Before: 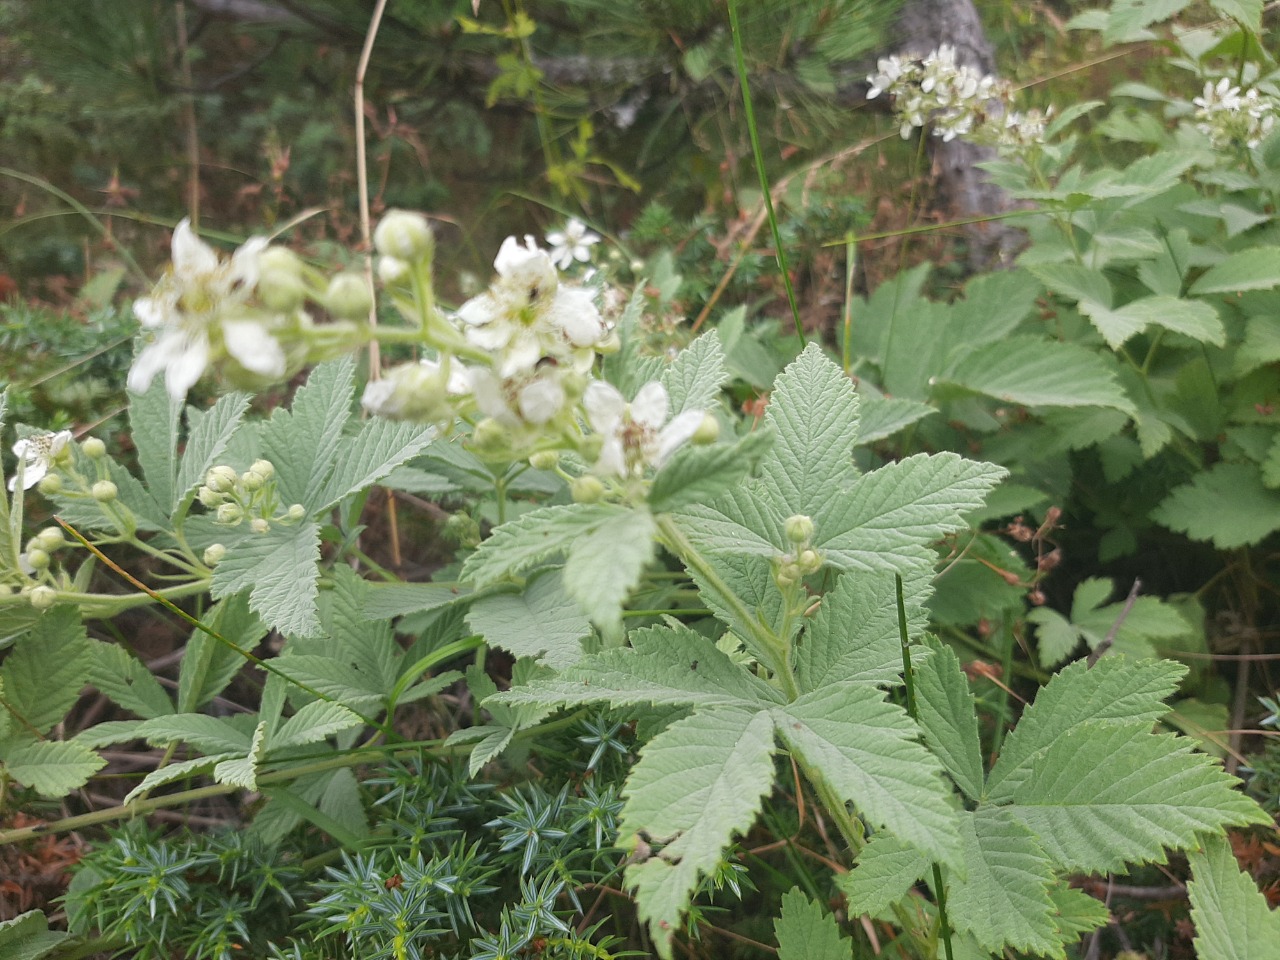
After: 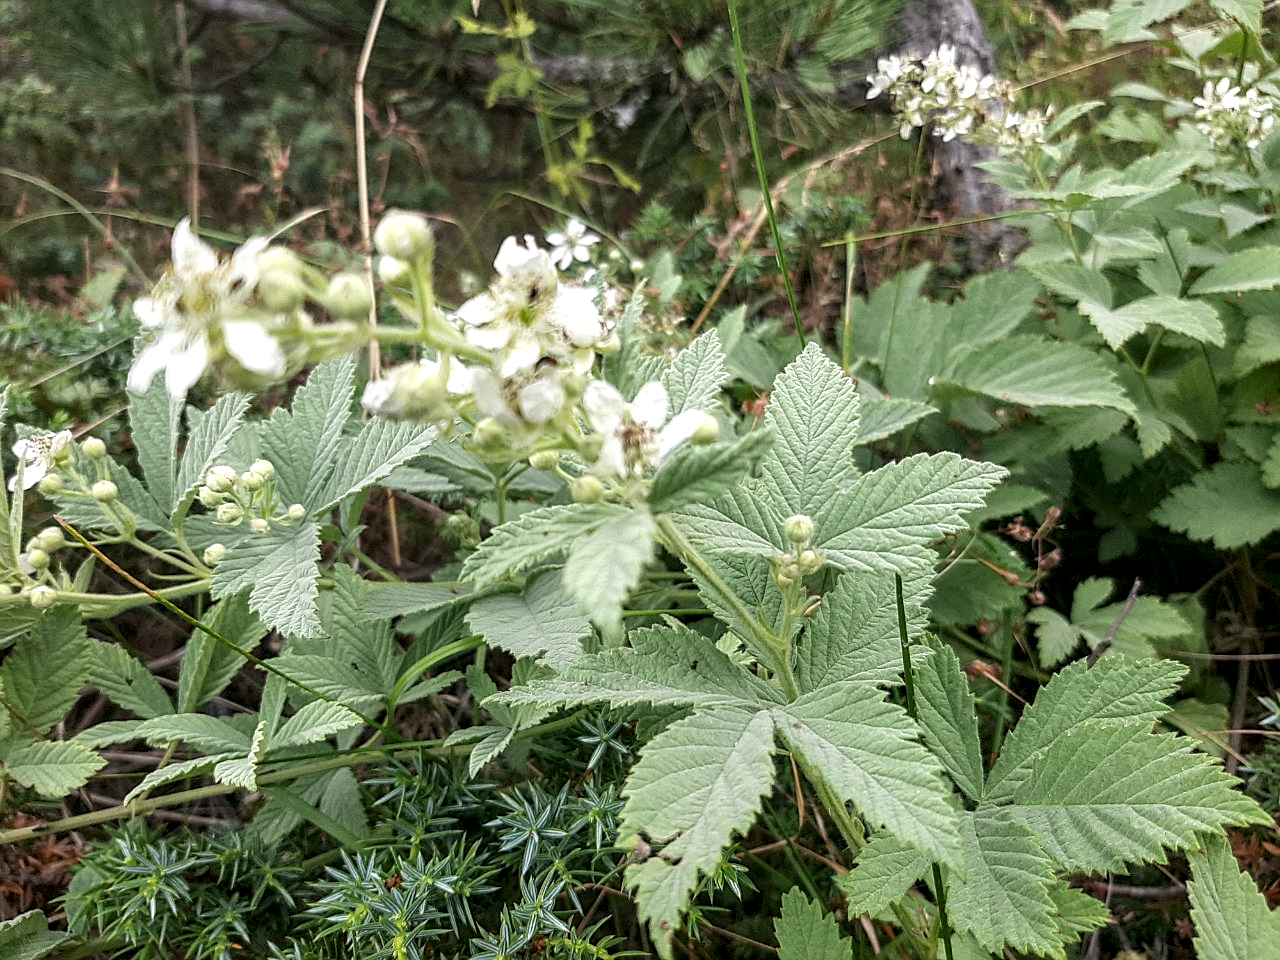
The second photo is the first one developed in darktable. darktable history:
sharpen: on, module defaults
local contrast: highlights 20%, shadows 72%, detail 170%
